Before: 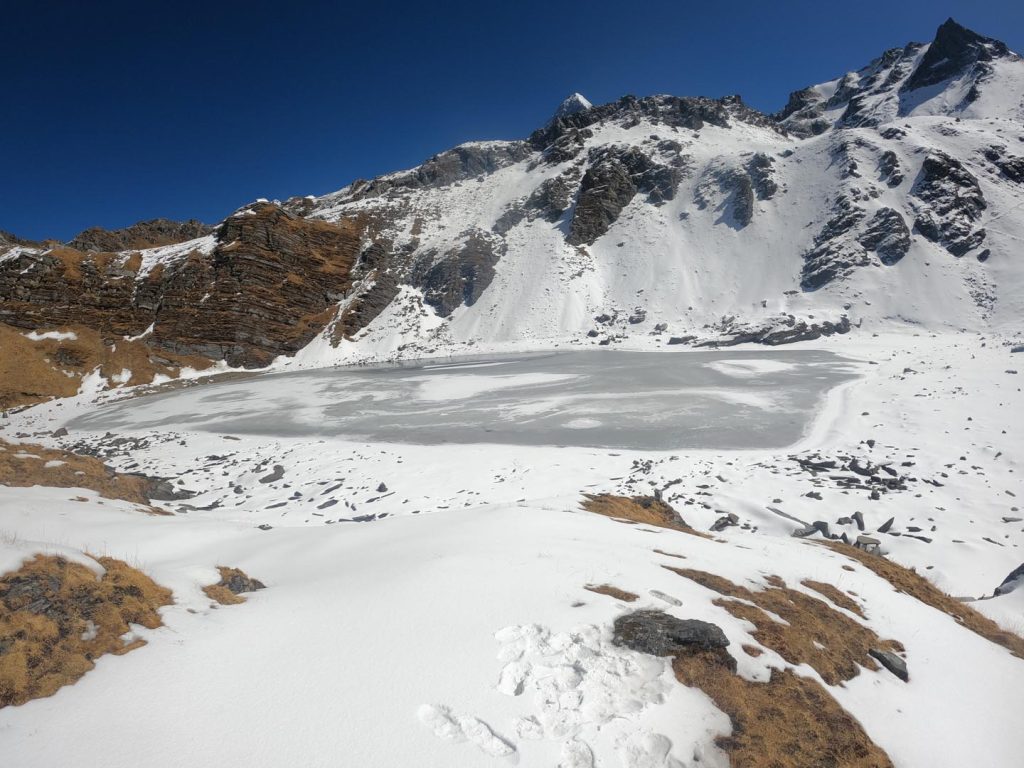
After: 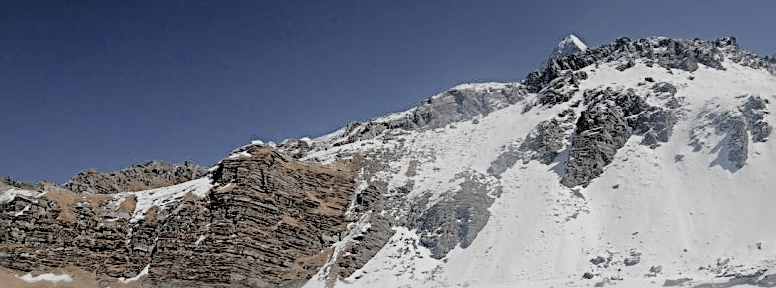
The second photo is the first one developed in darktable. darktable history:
contrast brightness saturation: contrast 0.1, saturation -0.355
local contrast: mode bilateral grid, contrast 19, coarseness 51, detail 119%, midtone range 0.2
exposure: exposure 0.781 EV, compensate exposure bias true, compensate highlight preservation false
crop: left 0.554%, top 7.638%, right 23.613%, bottom 54.737%
tone equalizer: -8 EV -0.749 EV, -7 EV -0.703 EV, -6 EV -0.582 EV, -5 EV -0.376 EV, -3 EV 0.377 EV, -2 EV 0.6 EV, -1 EV 0.678 EV, +0 EV 0.748 EV
filmic rgb: black relative exposure -4.42 EV, white relative exposure 6.63 EV, hardness 1.83, contrast 0.504
contrast equalizer: y [[0.6 ×6], [0.55 ×6], [0 ×6], [0 ×6], [0 ×6]], mix -0.199
sharpen: radius 3.049, amount 0.763
